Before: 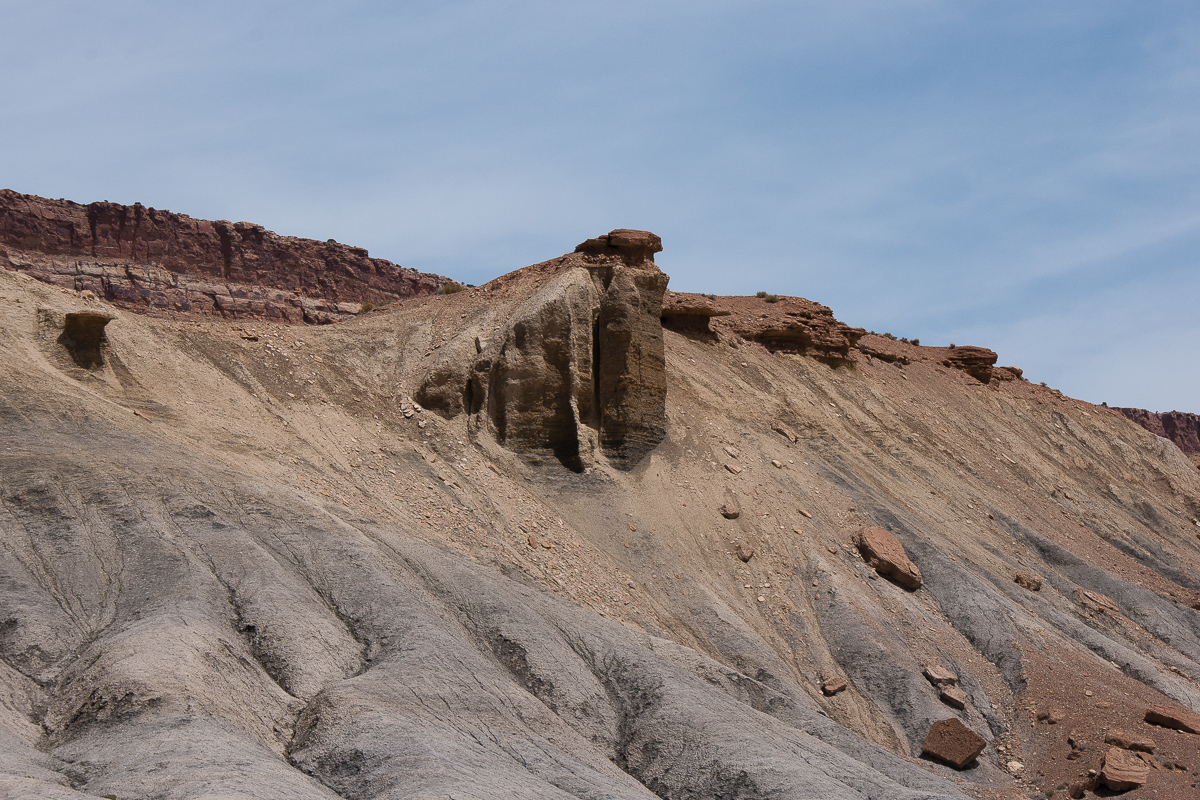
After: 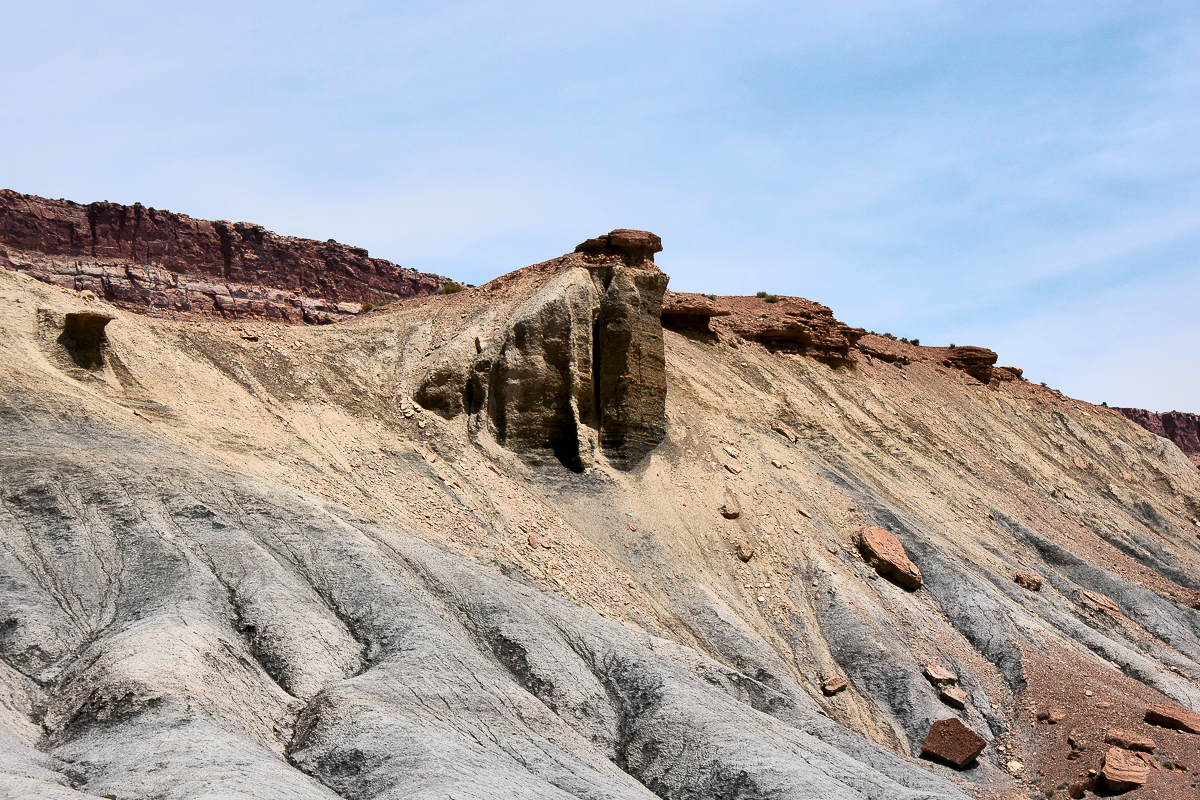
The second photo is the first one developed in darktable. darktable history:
tone curve: curves: ch0 [(0, 0.015) (0.037, 0.022) (0.131, 0.116) (0.316, 0.345) (0.49, 0.615) (0.677, 0.82) (0.813, 0.891) (1, 0.955)]; ch1 [(0, 0) (0.366, 0.367) (0.475, 0.462) (0.494, 0.496) (0.504, 0.497) (0.554, 0.571) (0.618, 0.668) (1, 1)]; ch2 [(0, 0) (0.333, 0.346) (0.375, 0.375) (0.435, 0.424) (0.476, 0.492) (0.502, 0.499) (0.525, 0.522) (0.558, 0.575) (0.614, 0.656) (1, 1)], color space Lab, independent channels, preserve colors none
local contrast: mode bilateral grid, contrast 26, coarseness 60, detail 151%, midtone range 0.2
